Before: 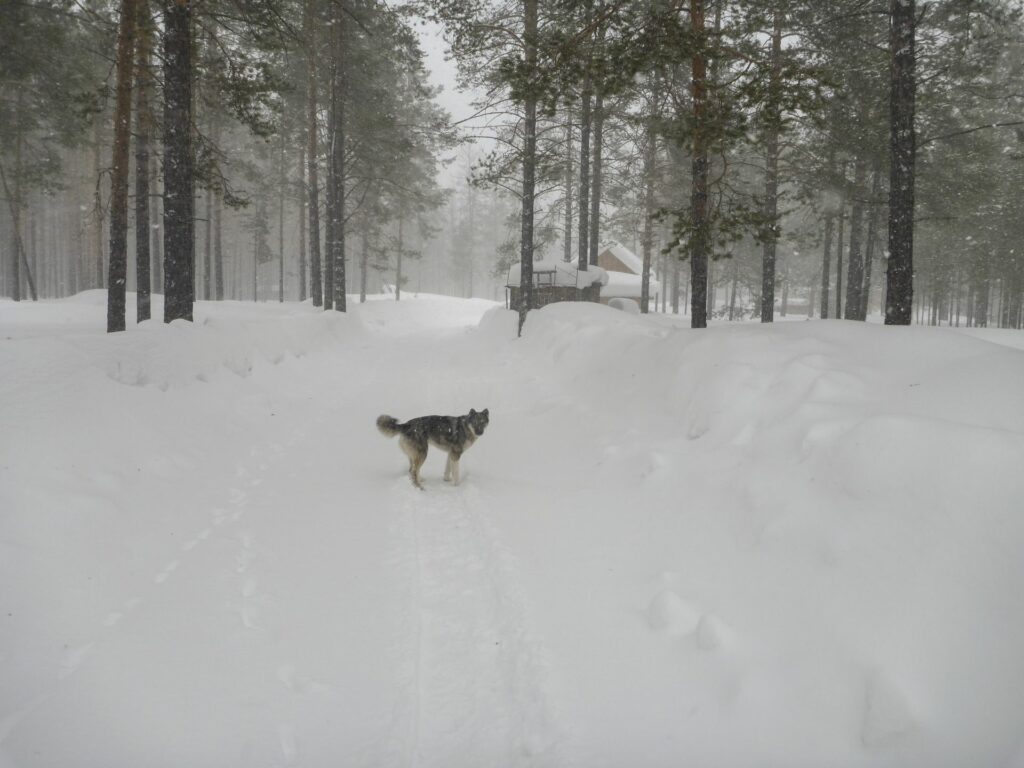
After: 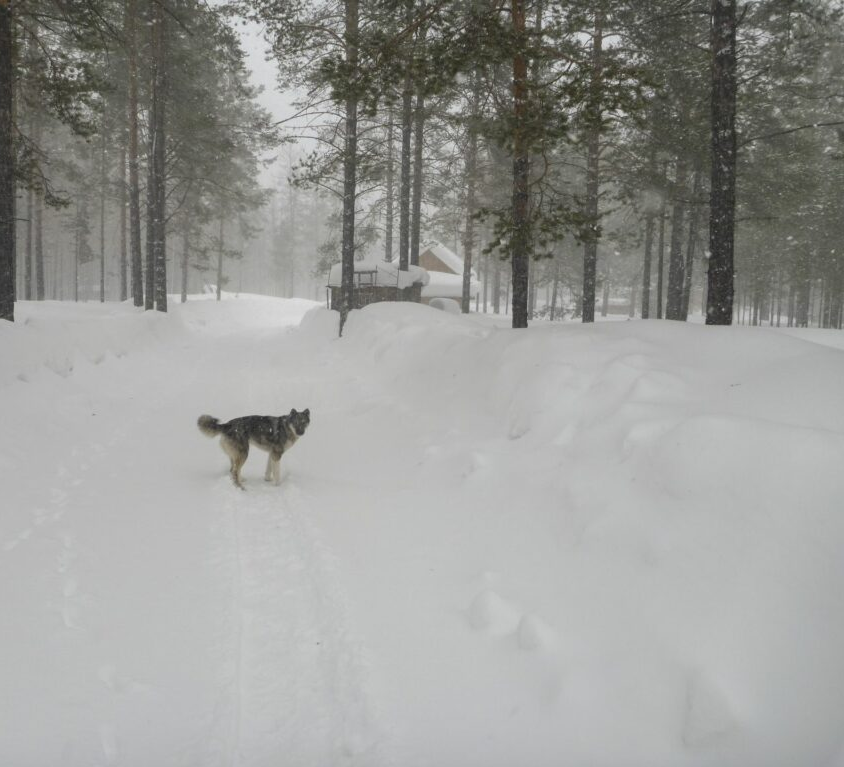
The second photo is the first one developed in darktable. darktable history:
crop: left 17.559%, bottom 0.023%
